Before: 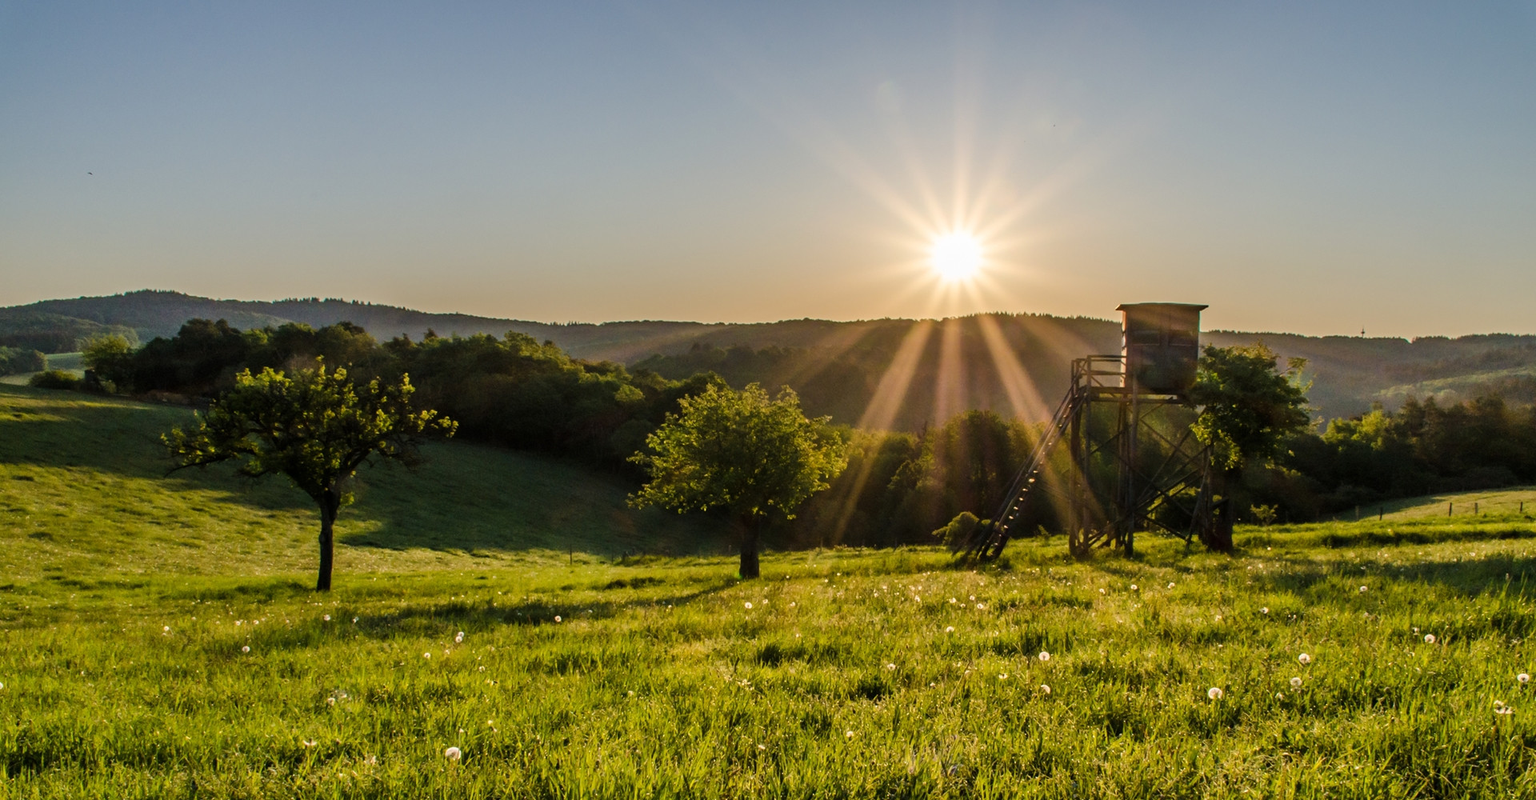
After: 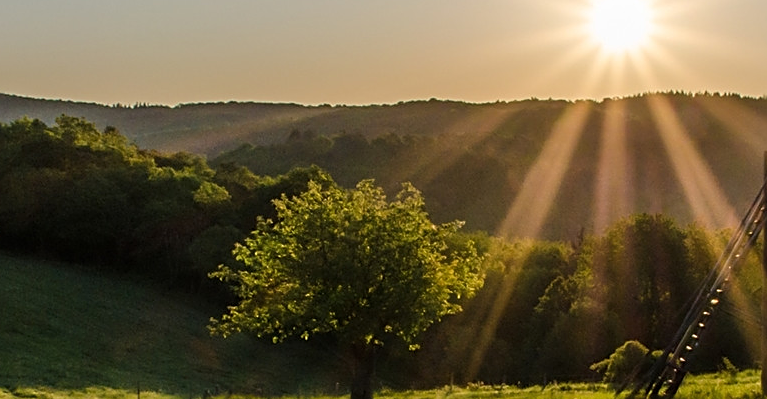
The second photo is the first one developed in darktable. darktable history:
crop: left 30%, top 30%, right 30%, bottom 30%
sharpen: on, module defaults
